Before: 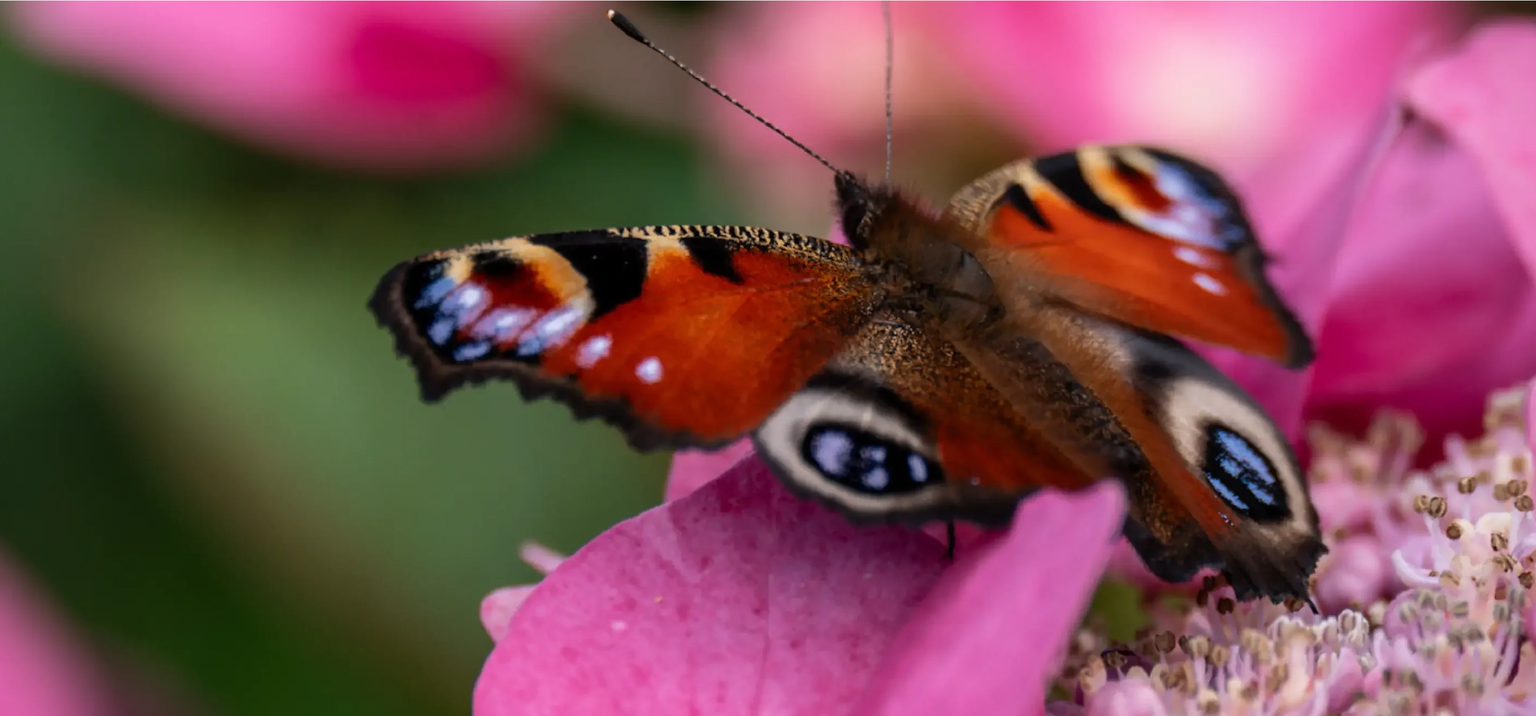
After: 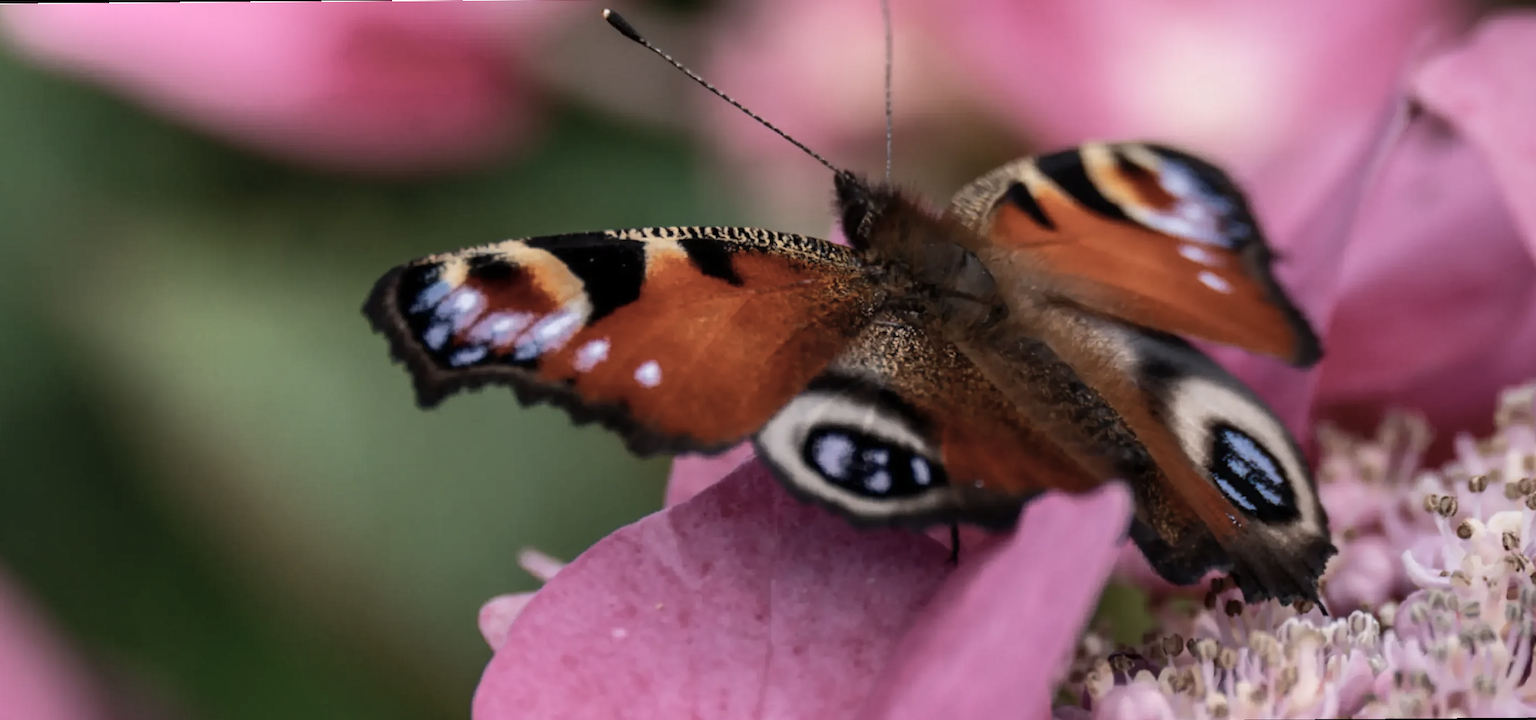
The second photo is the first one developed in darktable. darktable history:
shadows and highlights: radius 264.75, soften with gaussian
rotate and perspective: rotation -0.45°, automatic cropping original format, crop left 0.008, crop right 0.992, crop top 0.012, crop bottom 0.988
contrast brightness saturation: contrast 0.1, saturation -0.36
